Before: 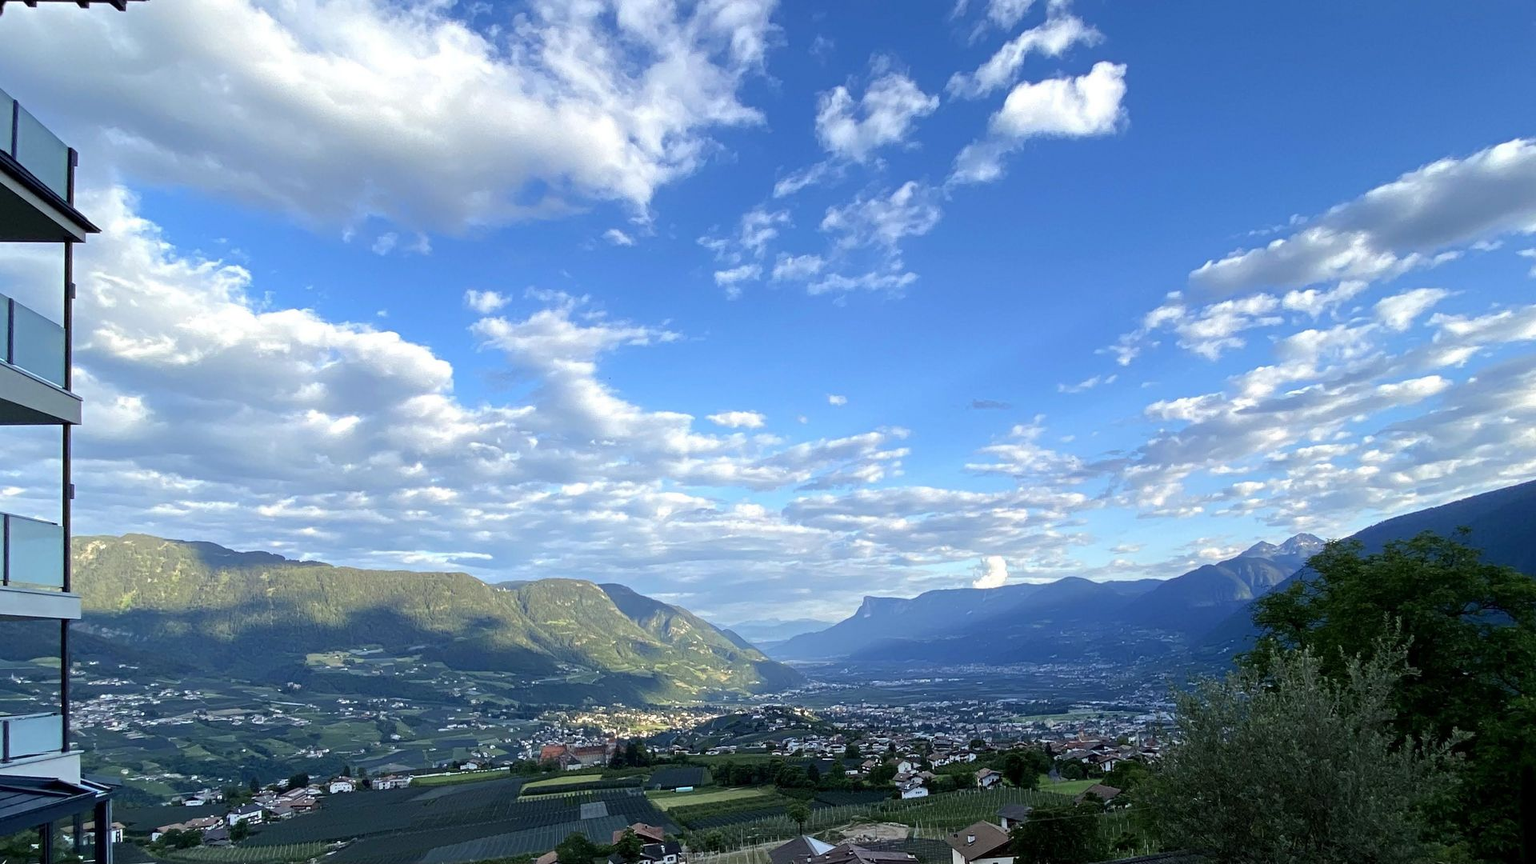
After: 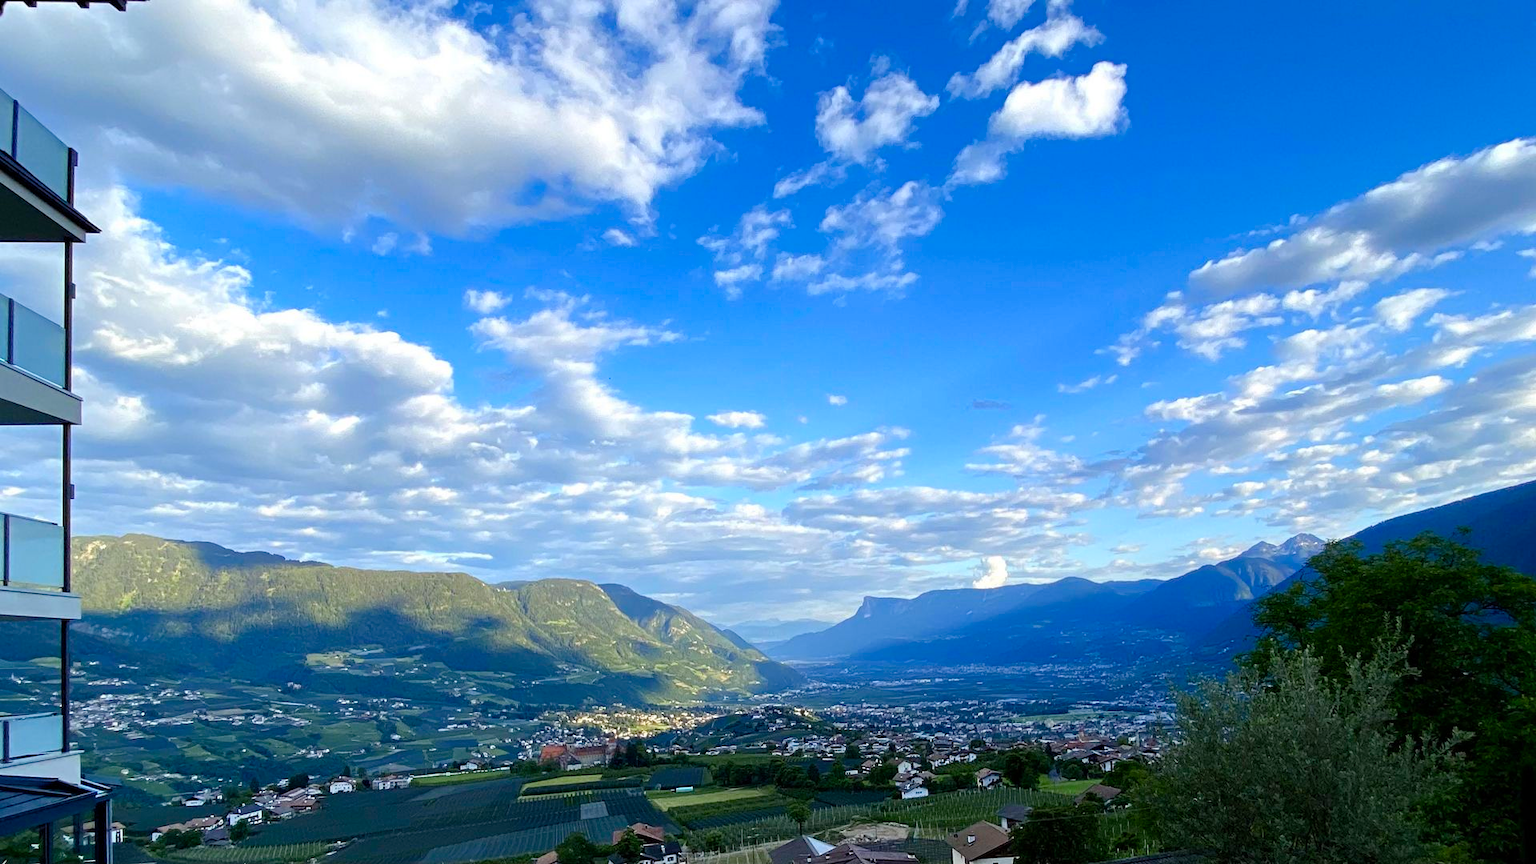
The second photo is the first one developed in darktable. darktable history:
color balance rgb: linear chroma grading › global chroma 14.837%, perceptual saturation grading › global saturation 20%, perceptual saturation grading › highlights -25.096%, perceptual saturation grading › shadows 24.62%, global vibrance 20%
